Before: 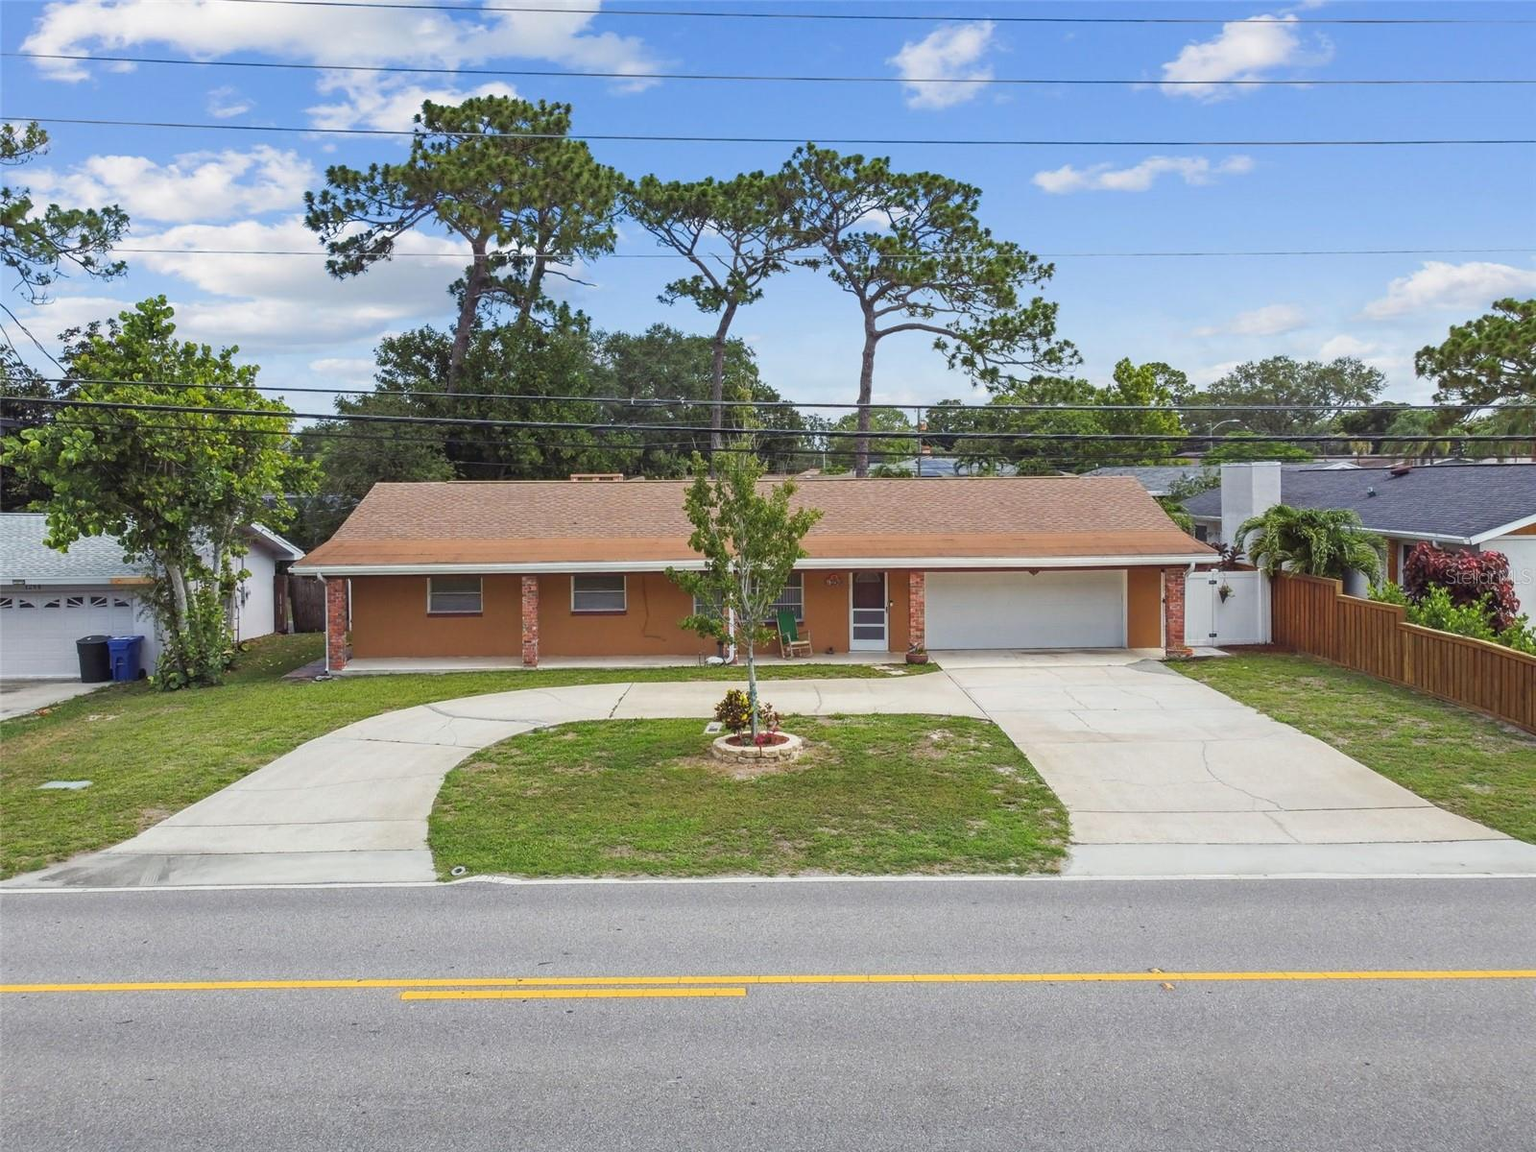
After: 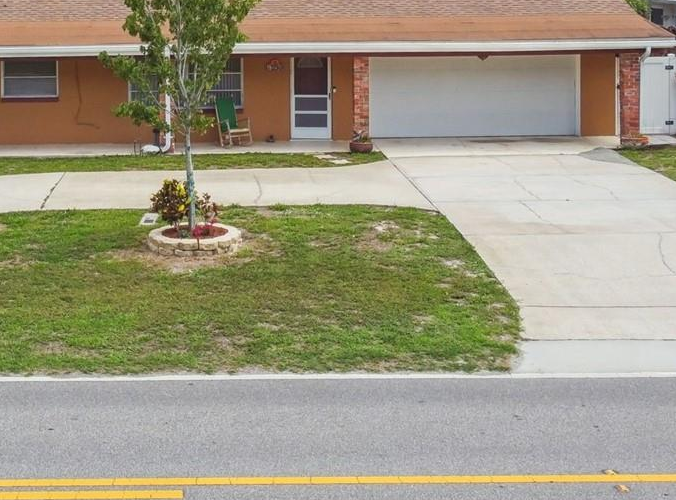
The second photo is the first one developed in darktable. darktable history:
crop: left 37.179%, top 44.926%, right 20.54%, bottom 13.346%
